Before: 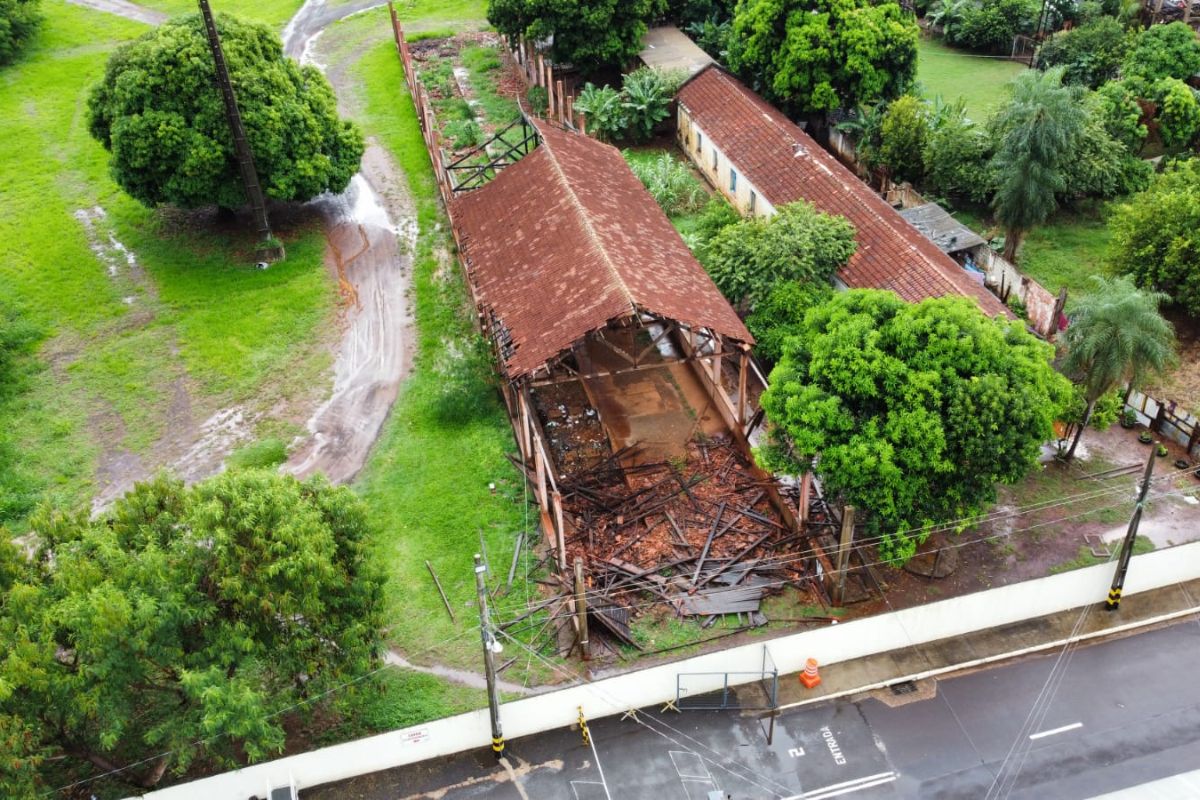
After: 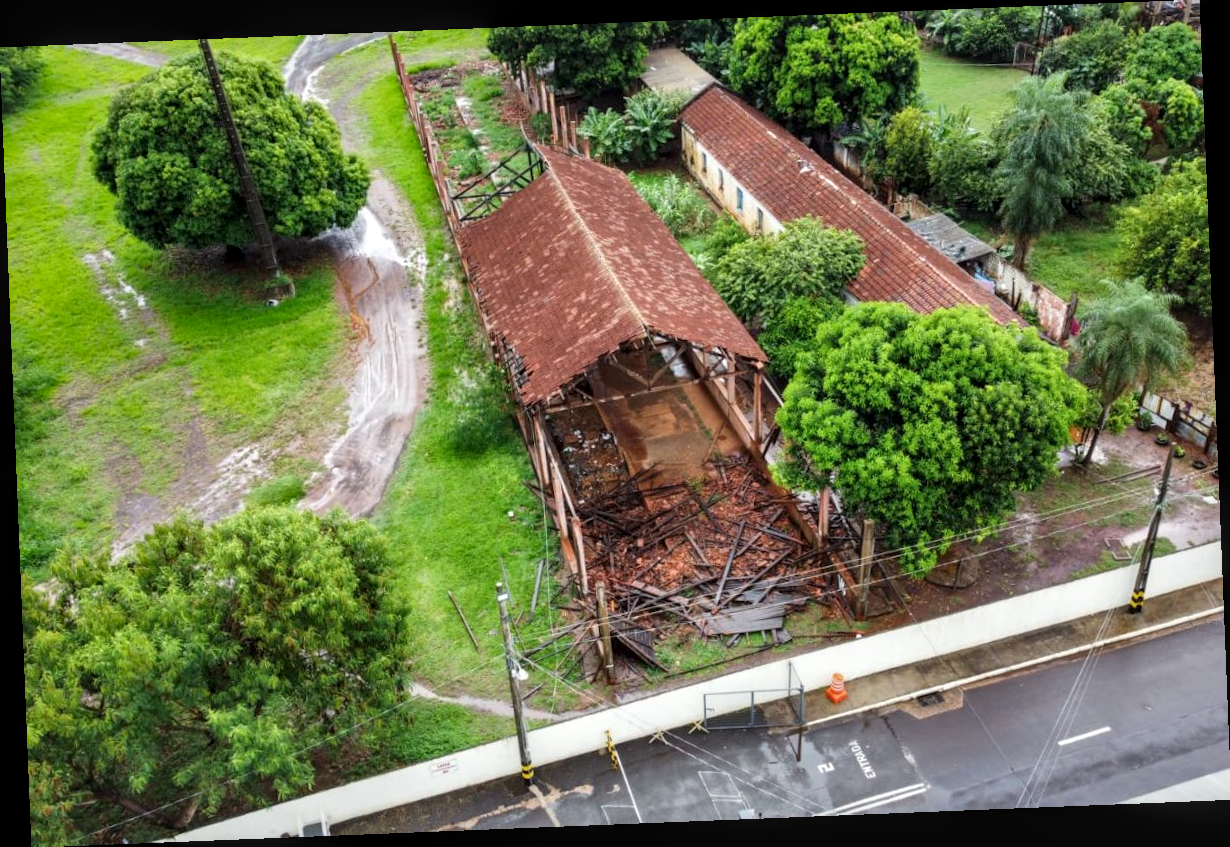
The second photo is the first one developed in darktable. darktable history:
white balance: emerald 1
rotate and perspective: rotation -2.29°, automatic cropping off
local contrast: on, module defaults
